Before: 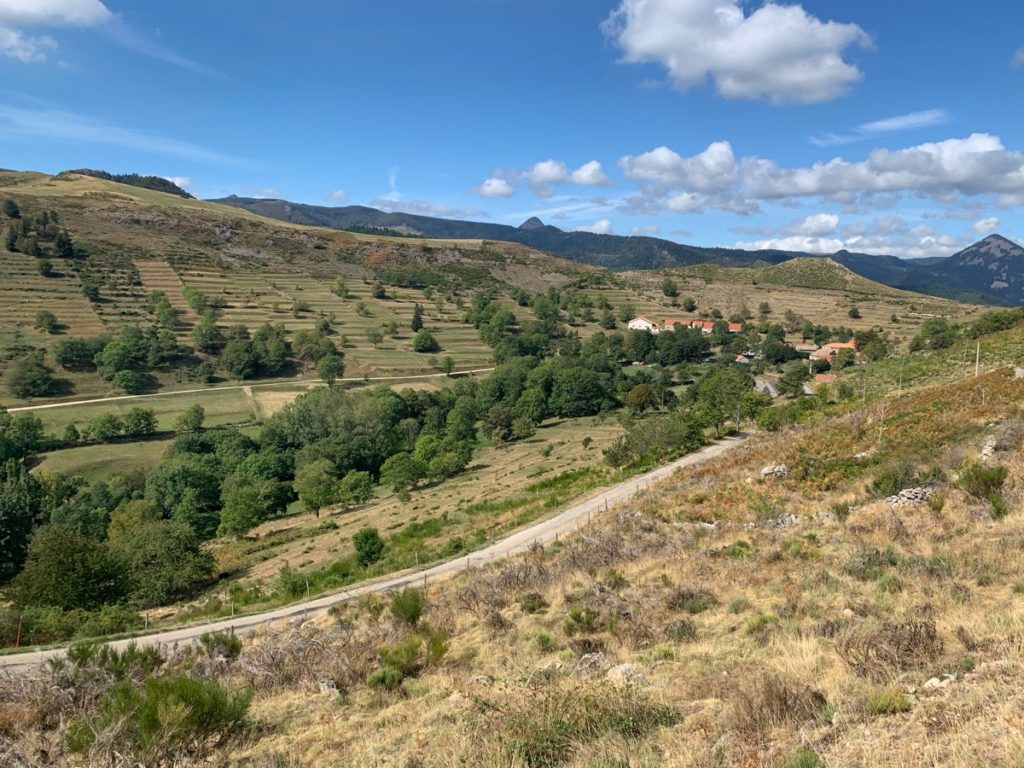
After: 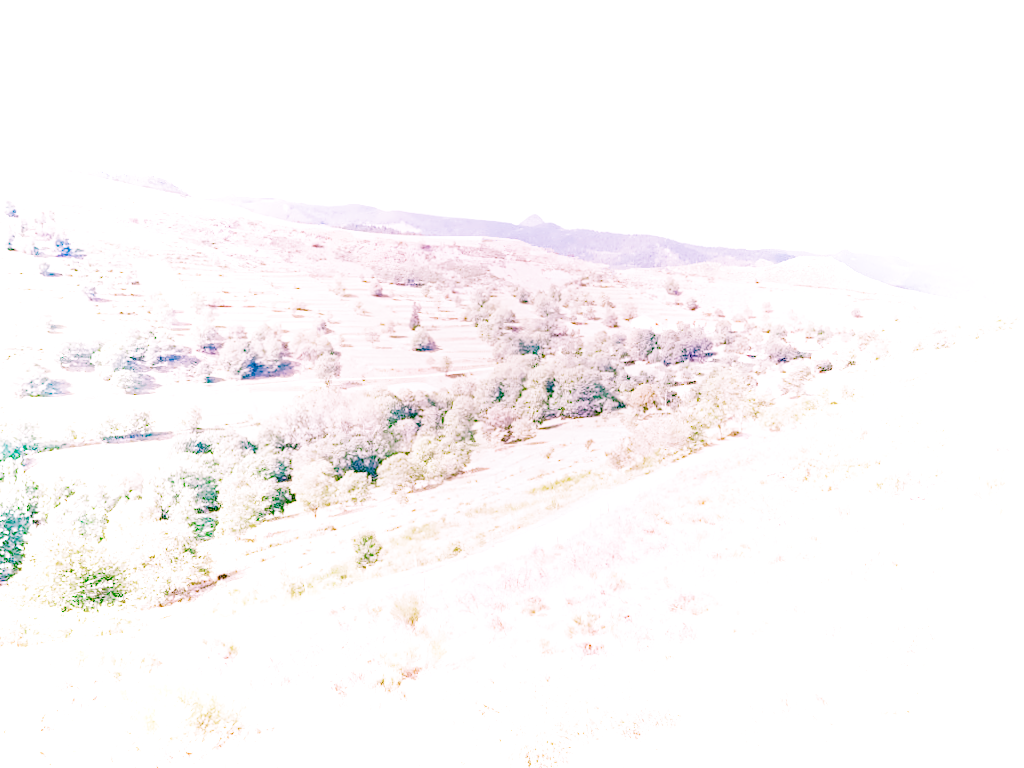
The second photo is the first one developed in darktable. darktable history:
color calibration: illuminant as shot in camera, x 0.37, y 0.382, temperature 4313.32 K
denoise (profiled): preserve shadows 1.52, scattering 0.002, a [-1, 0, 0], compensate highlight preservation false
exposure: black level correction 0, exposure 1.45 EV, compensate exposure bias true, compensate highlight preservation false
lens correction: scale 1, crop 1, focal 35, aperture 5, distance 0.775, camera "Canon EOS RP", lens "Canon RF 35mm F1.8 MACRO IS STM"
white balance: red 2.229, blue 1.46
color balance rgb "basic colorfulness: natural skin": perceptual saturation grading › global saturation 20%, perceptual saturation grading › highlights -50%, perceptual saturation grading › shadows 30%
velvia: on, module defaults
local contrast: on, module defaults
filmic rgb: black relative exposure -16 EV, white relative exposure 5.31 EV, hardness 5.9, contrast 1.25, preserve chrominance no, color science v5 (2021)
haze removal: compatibility mode true, adaptive false
highlight reconstruction: on, module defaults
